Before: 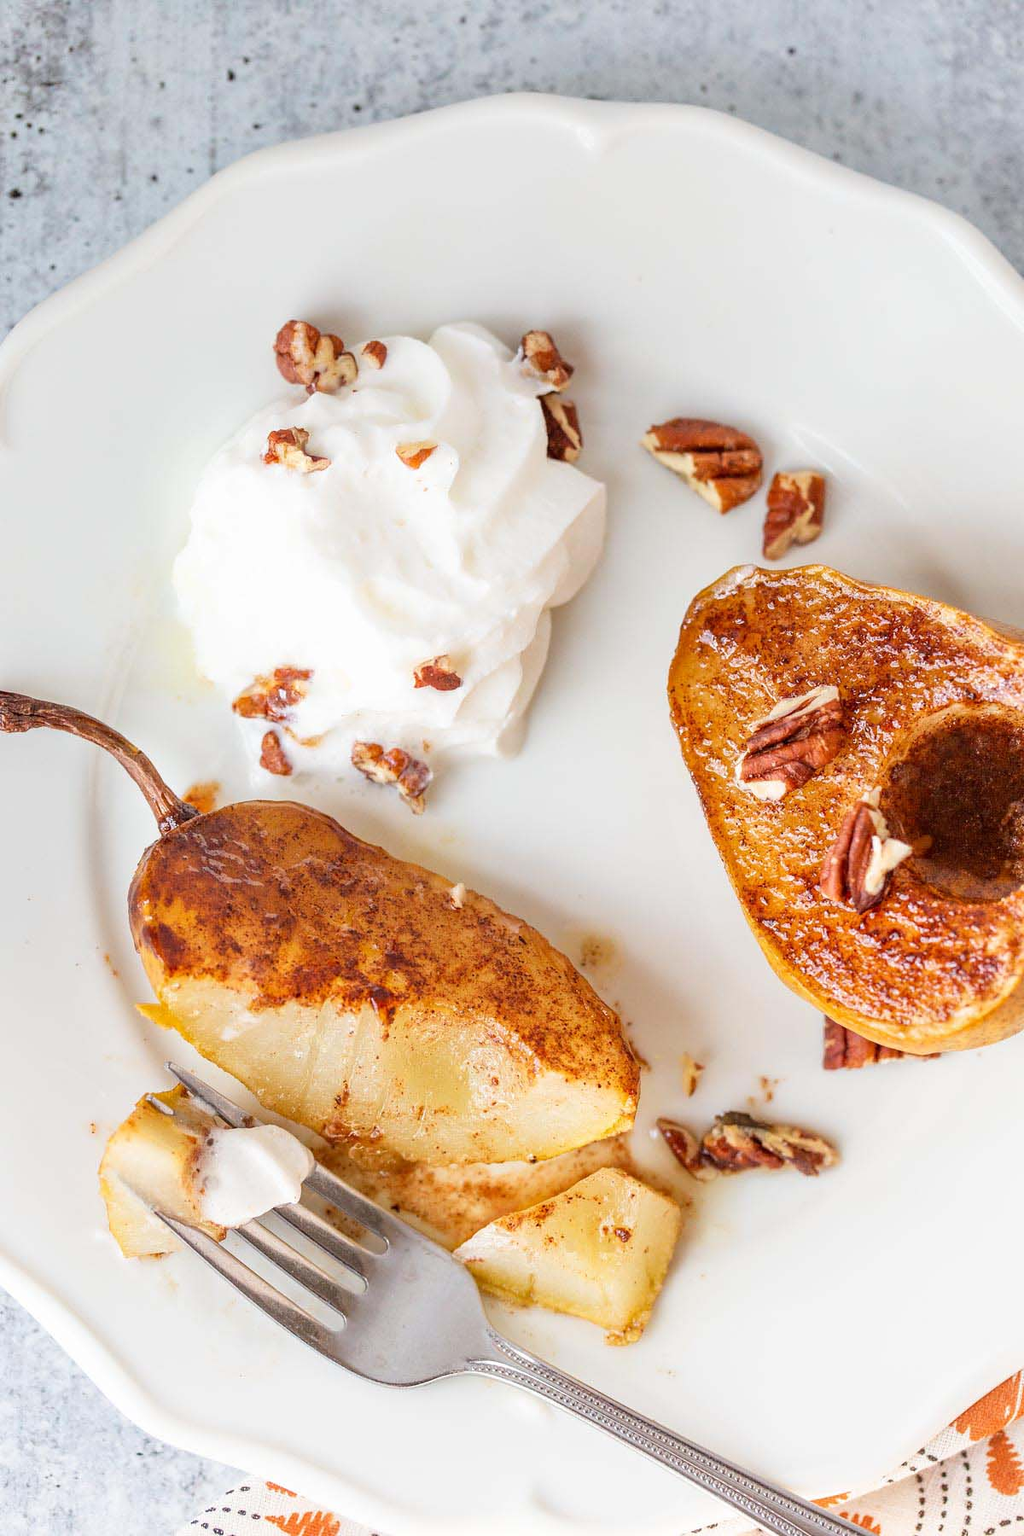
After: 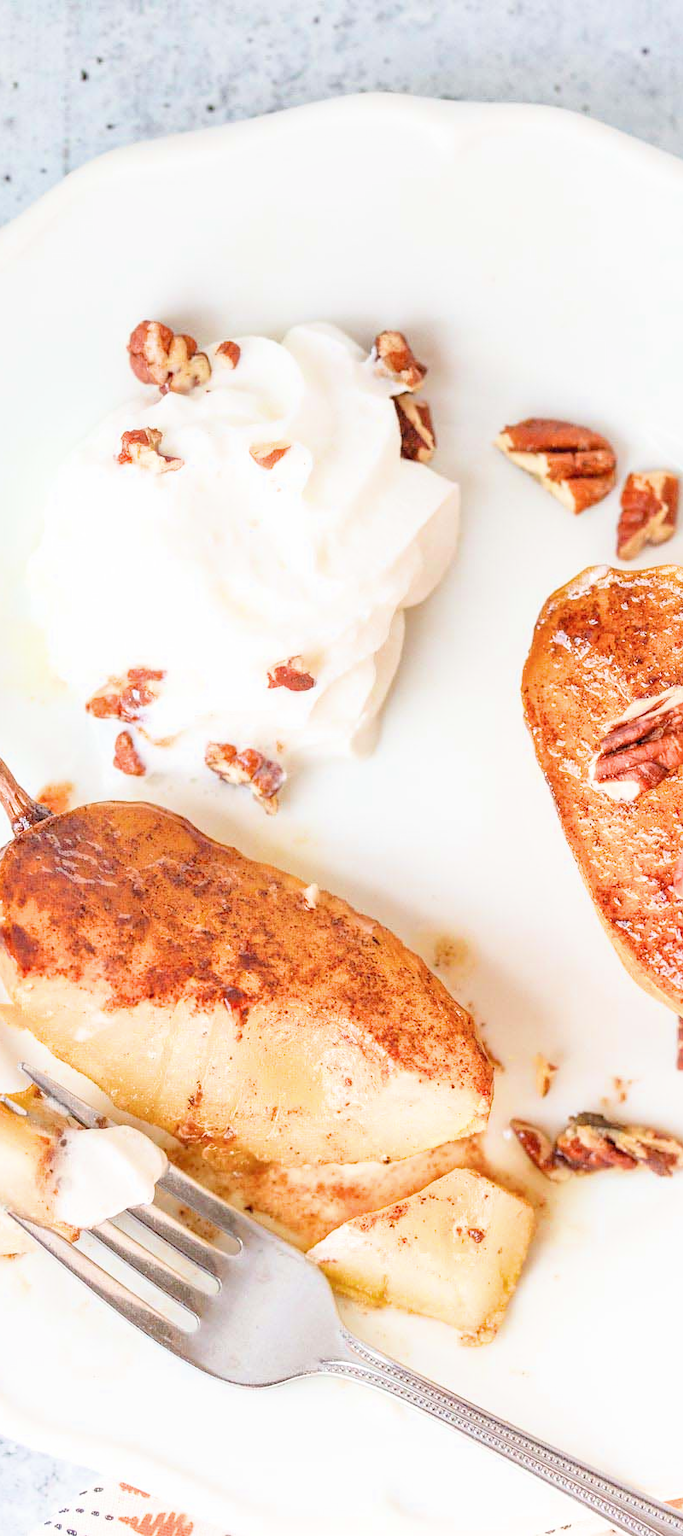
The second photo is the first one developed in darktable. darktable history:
exposure: black level correction 0, exposure 1.2 EV, compensate exposure bias true, compensate highlight preservation false
crop and rotate: left 14.344%, right 18.931%
filmic rgb: middle gray luminance 18.33%, black relative exposure -8.91 EV, white relative exposure 3.73 EV, target black luminance 0%, hardness 4.91, latitude 67.58%, contrast 0.951, highlights saturation mix 20.47%, shadows ↔ highlights balance 21.81%
color calibration: illuminant same as pipeline (D50), adaptation XYZ, x 0.346, y 0.358, temperature 5004.5 K
shadows and highlights: shadows 25.83, highlights -23.12
